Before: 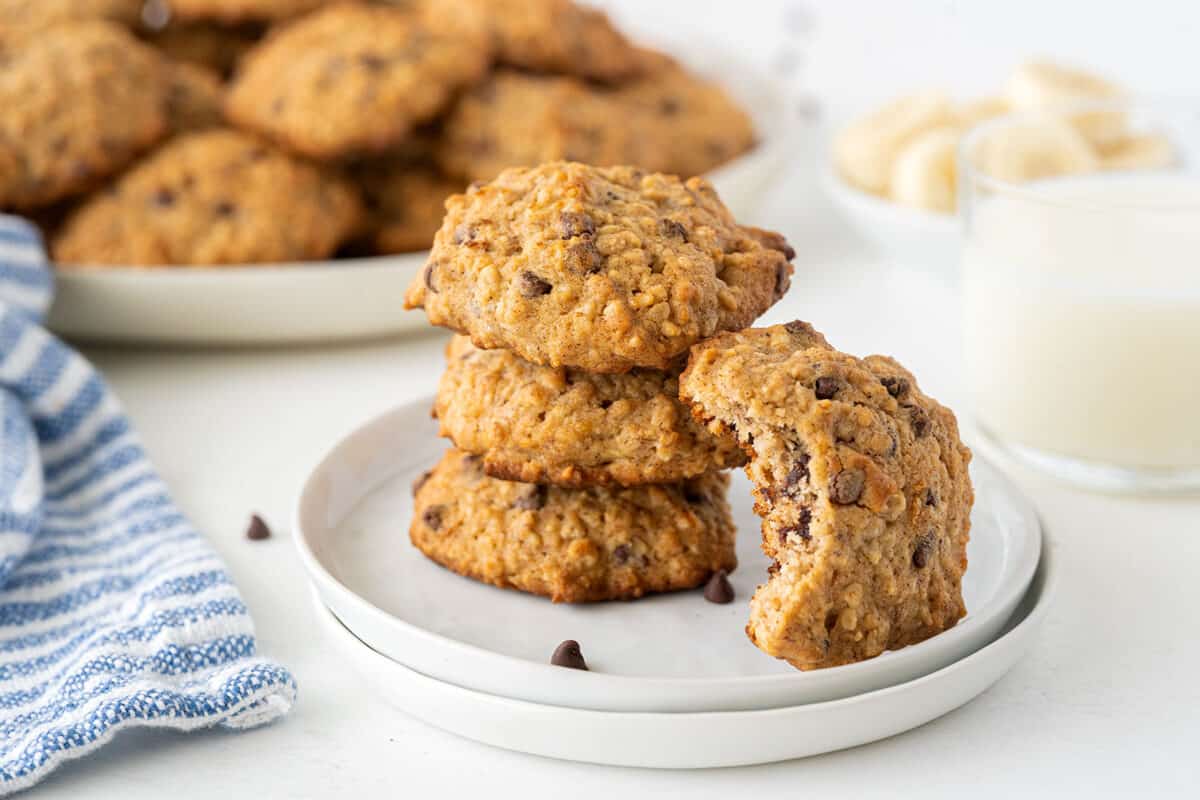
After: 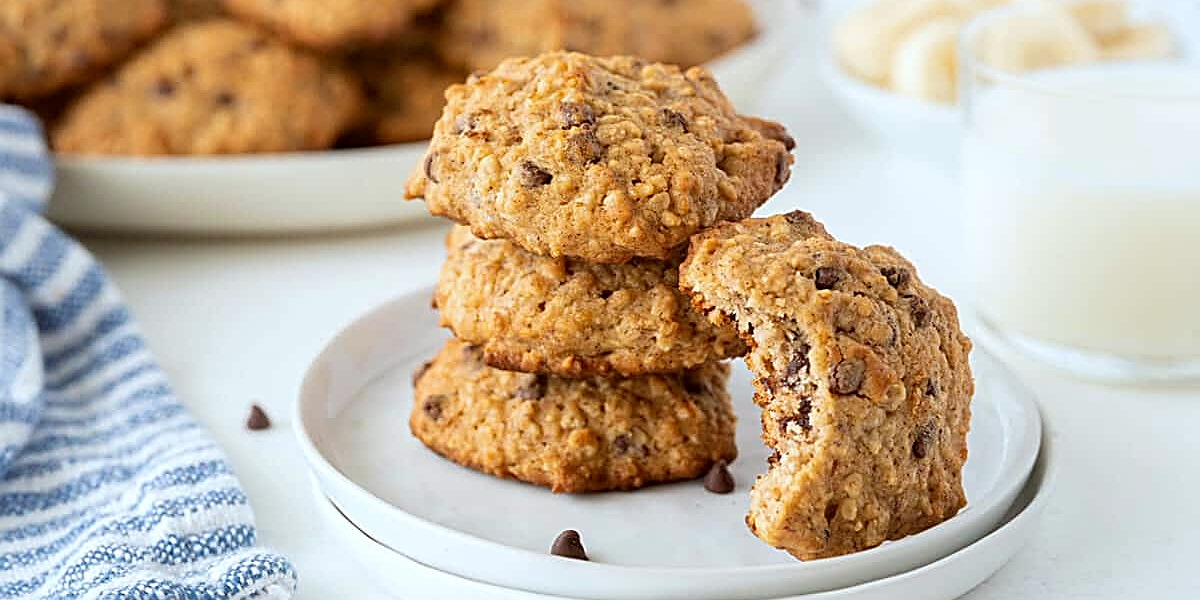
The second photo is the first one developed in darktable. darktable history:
color correction: highlights a* -3.28, highlights b* -6.24, shadows a* 3.1, shadows b* 5.19
shadows and highlights: shadows 30.86, highlights 0, soften with gaussian
sharpen: amount 0.901
crop: top 13.819%, bottom 11.169%
